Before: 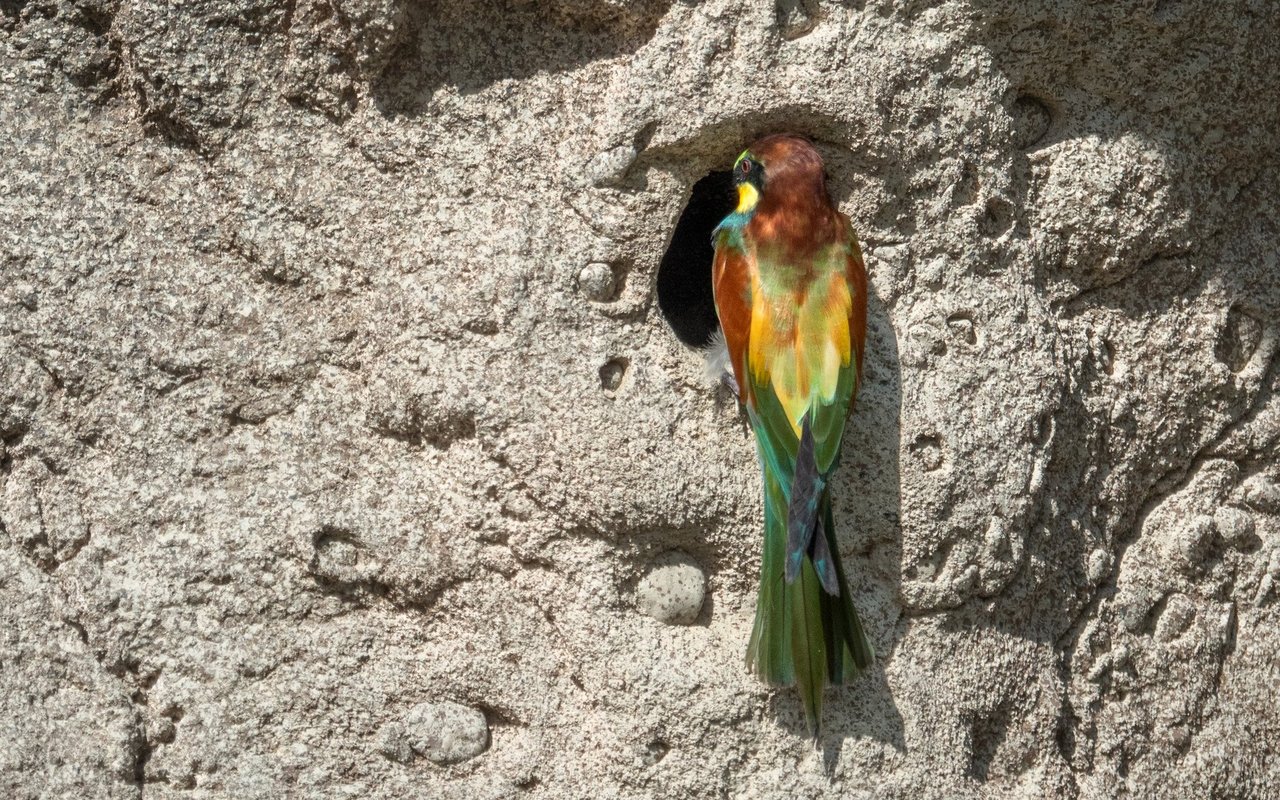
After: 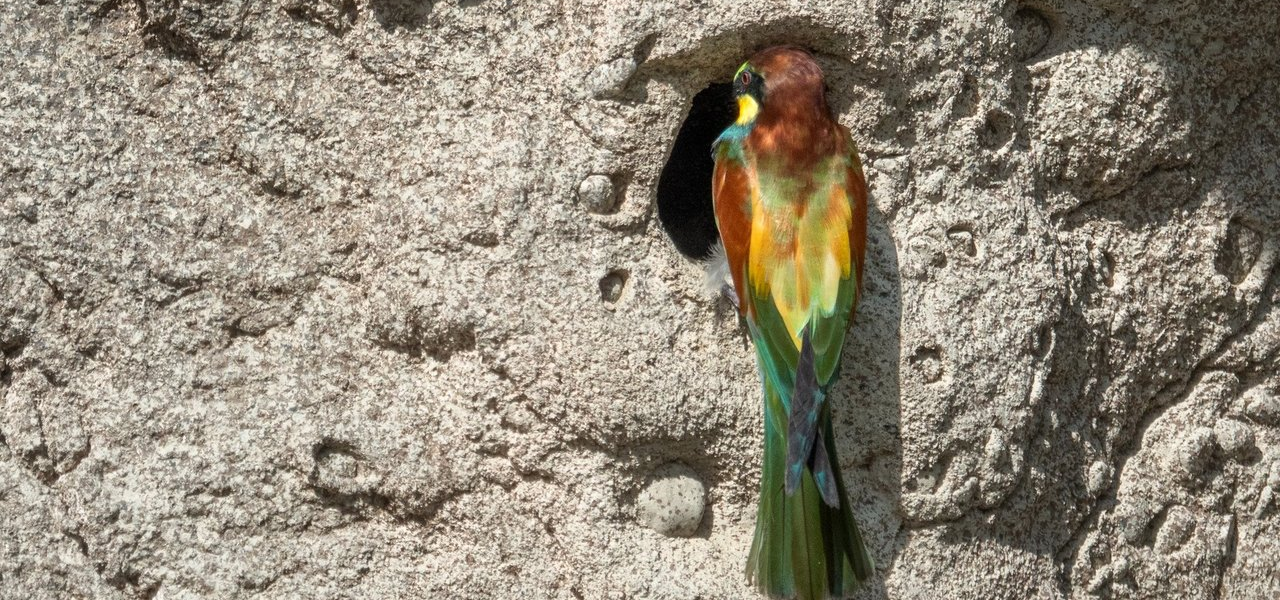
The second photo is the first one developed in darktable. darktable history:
crop: top 11.049%, bottom 13.919%
